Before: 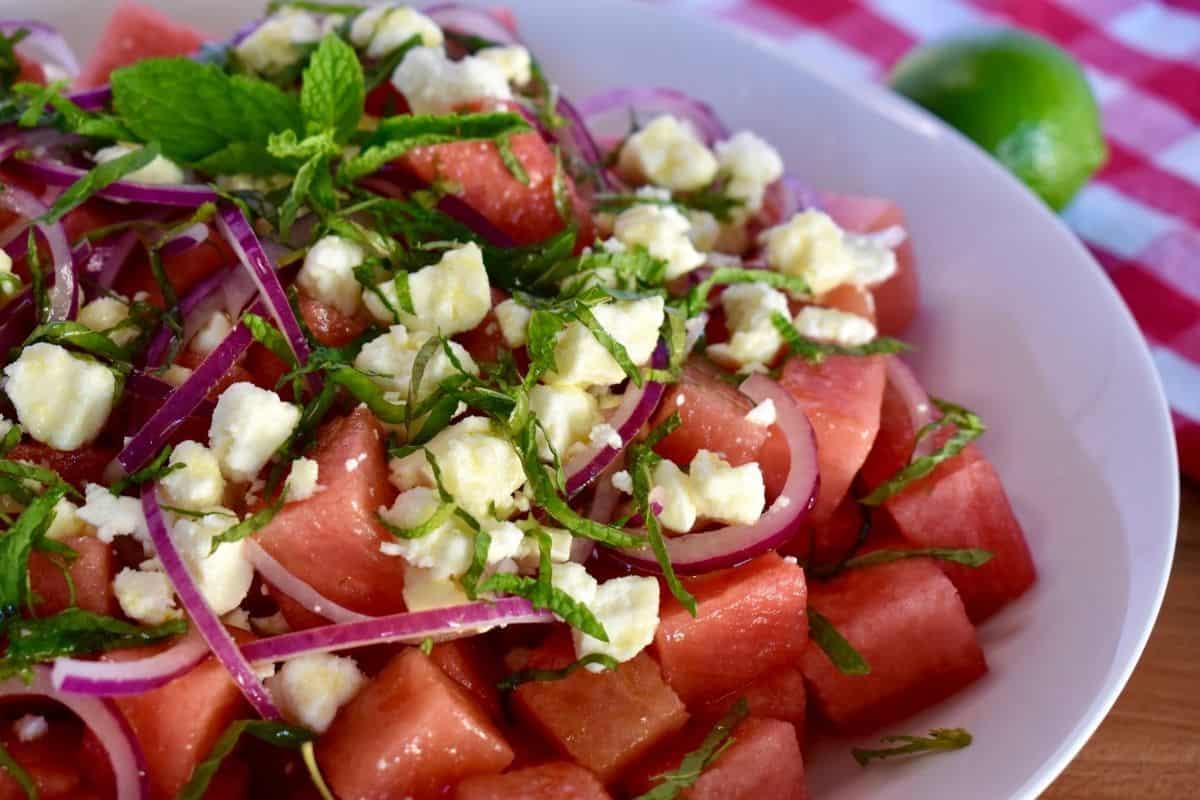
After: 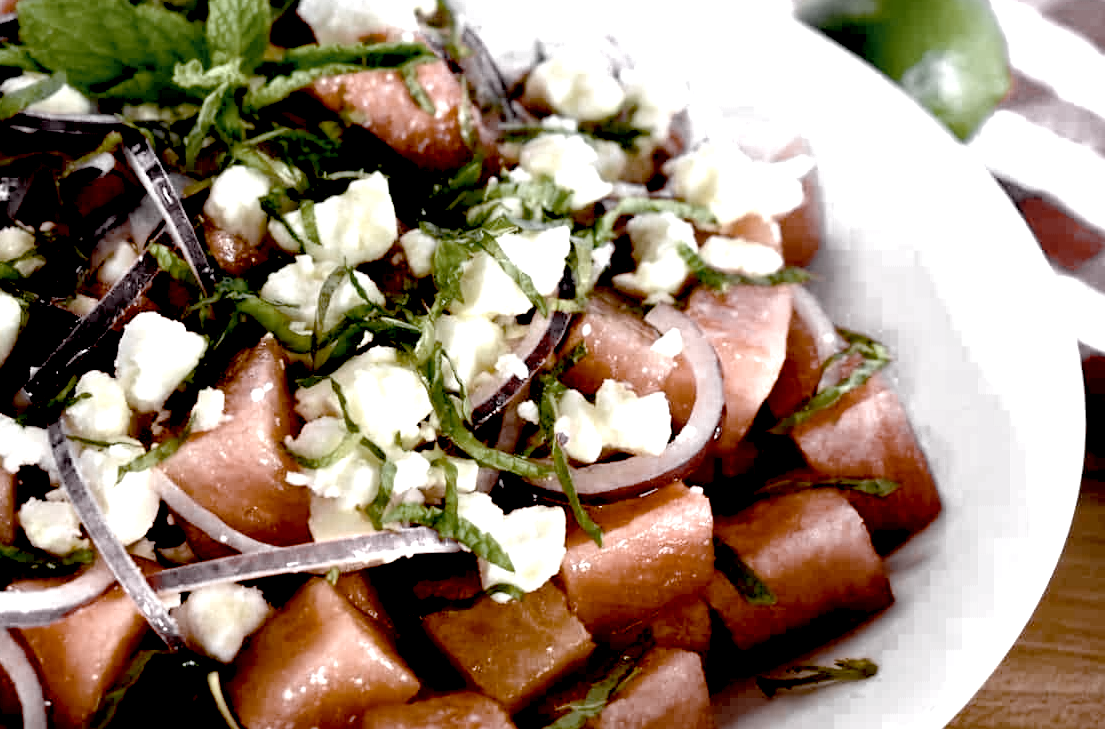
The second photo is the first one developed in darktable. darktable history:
crop and rotate: left 7.889%, top 8.78%
color zones: curves: ch0 [(0, 0.613) (0.01, 0.613) (0.245, 0.448) (0.498, 0.529) (0.642, 0.665) (0.879, 0.777) (0.99, 0.613)]; ch1 [(0, 0.035) (0.121, 0.189) (0.259, 0.197) (0.415, 0.061) (0.589, 0.022) (0.732, 0.022) (0.857, 0.026) (0.991, 0.053)]
exposure: black level correction 0.036, exposure 0.909 EV, compensate highlight preservation false
